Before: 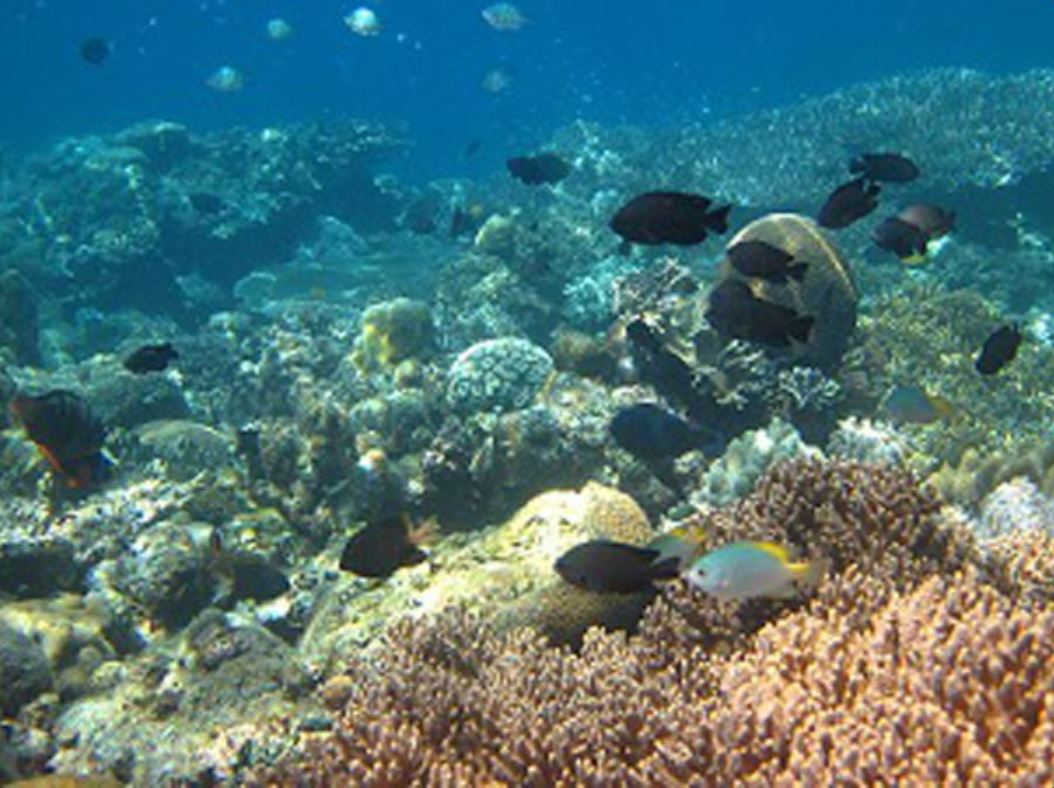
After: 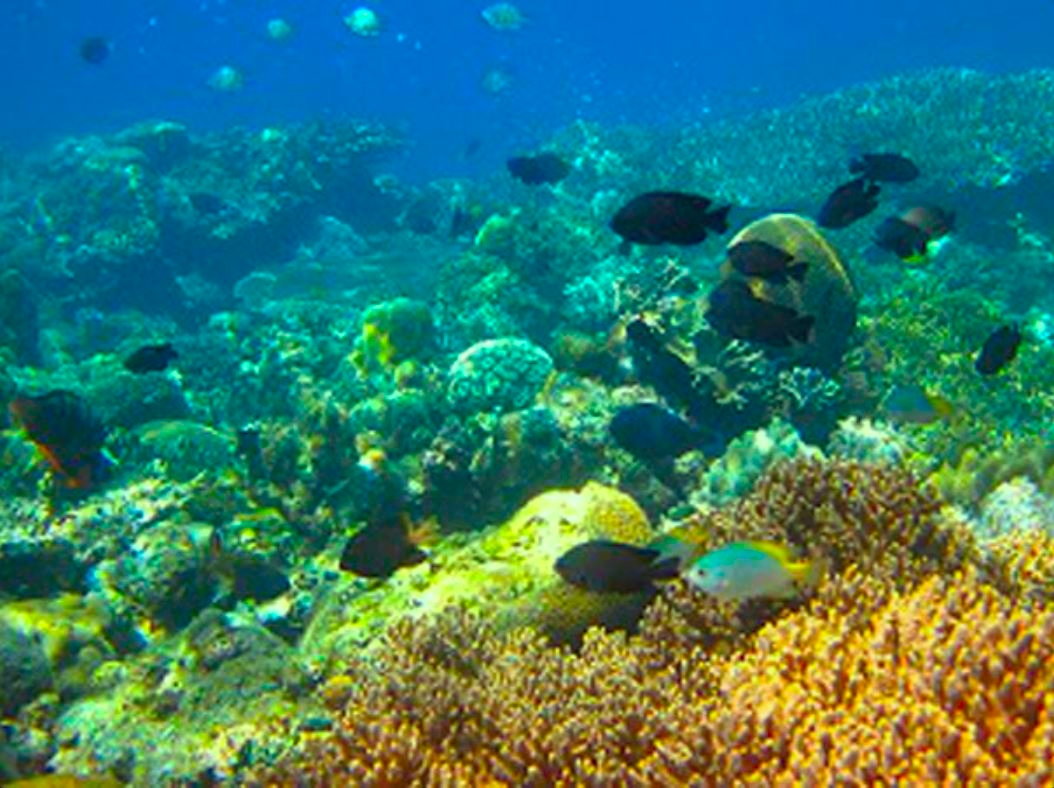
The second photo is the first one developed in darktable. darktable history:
color correction: highlights a* -10.77, highlights b* 9.8, saturation 1.72
color balance: output saturation 110%
